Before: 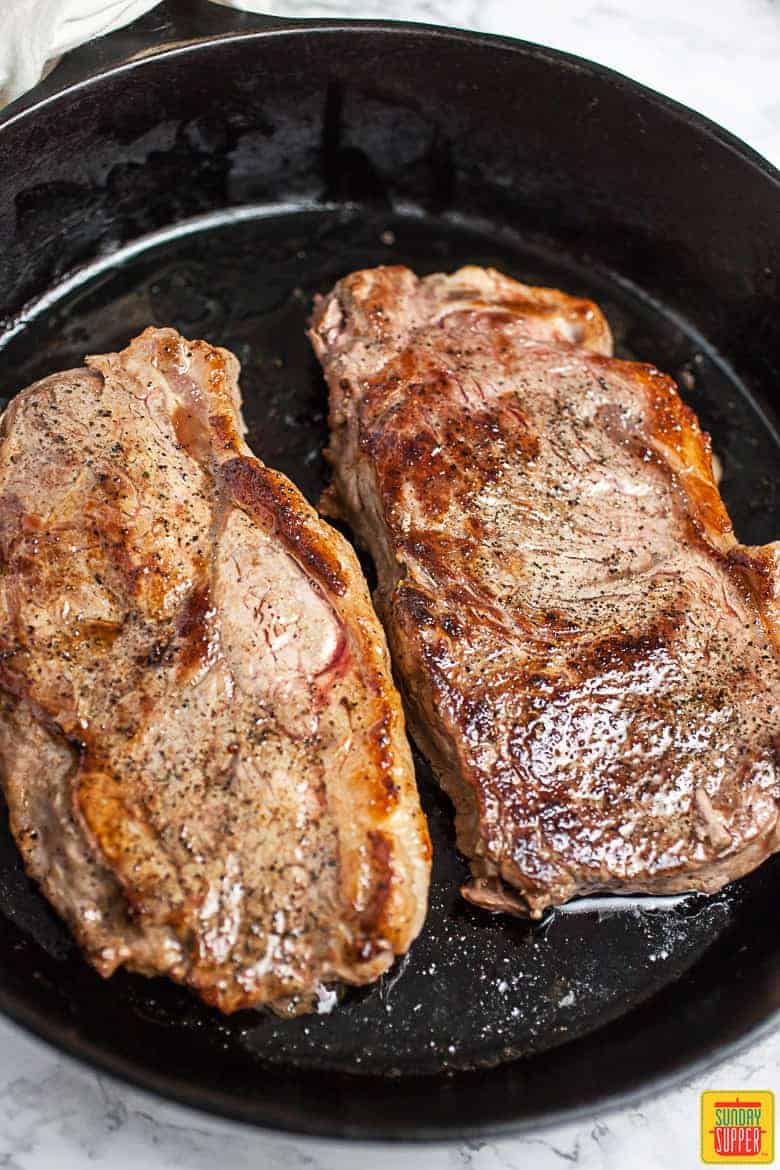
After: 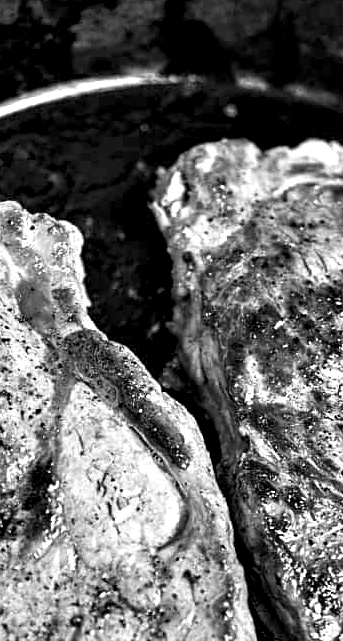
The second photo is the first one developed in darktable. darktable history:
white balance: red 0.986, blue 1.01
monochrome: on, module defaults
contrast equalizer: octaves 7, y [[0.627 ×6], [0.563 ×6], [0 ×6], [0 ×6], [0 ×6]]
crop: left 20.248%, top 10.86%, right 35.675%, bottom 34.321%
